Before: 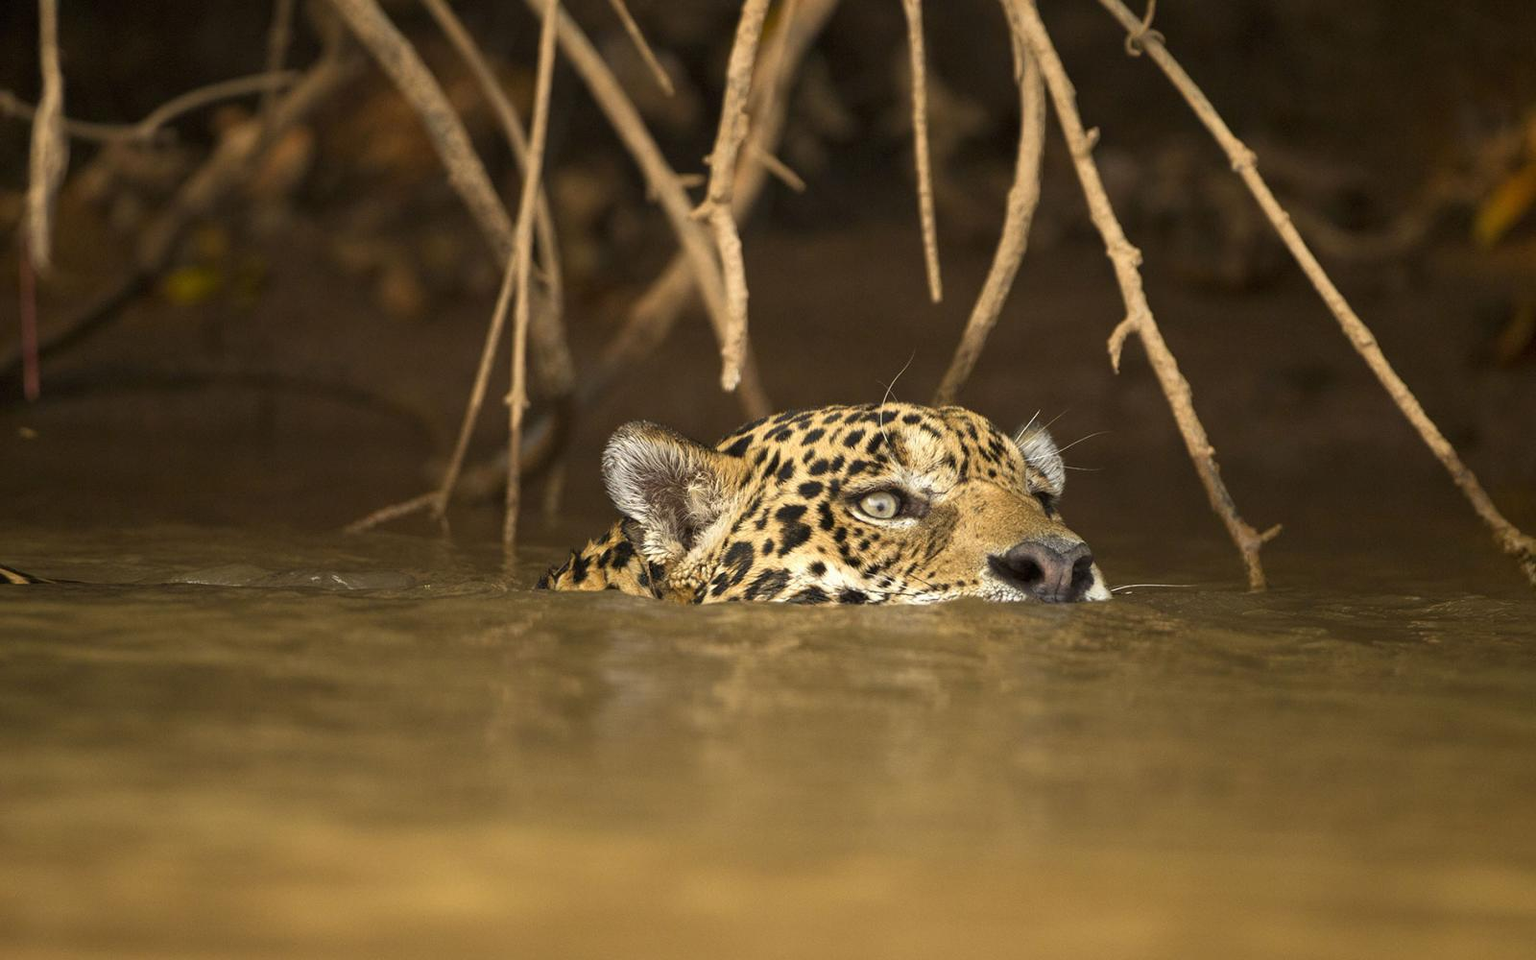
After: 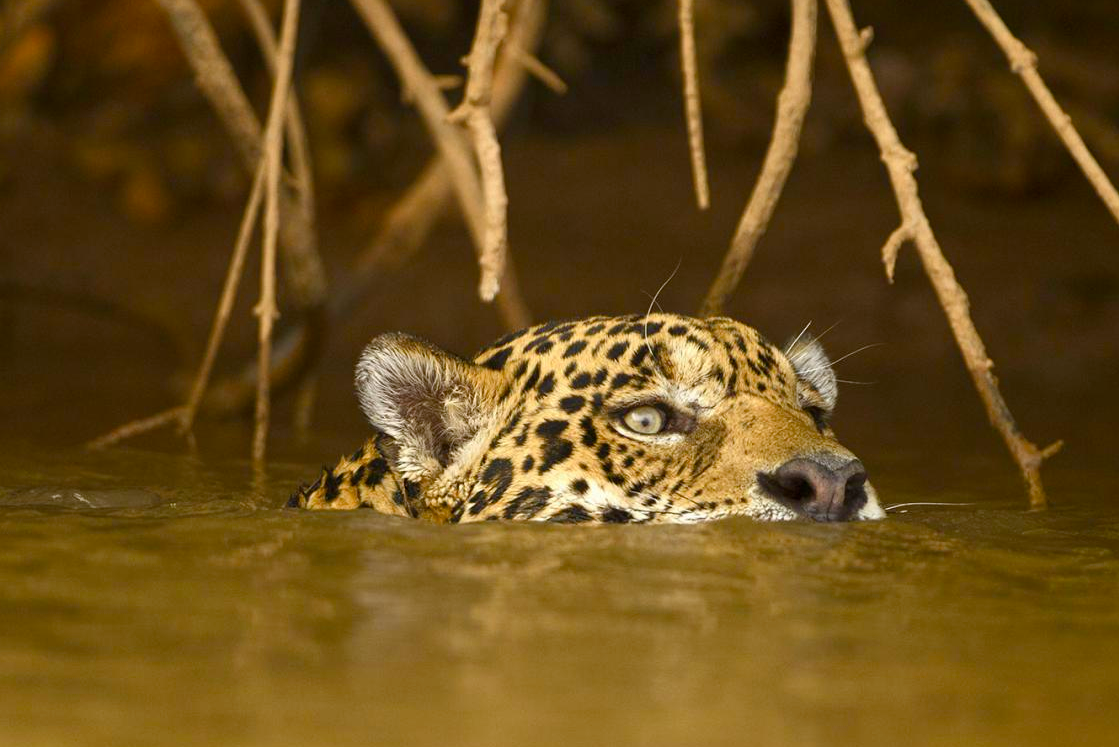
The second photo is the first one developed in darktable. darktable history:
color balance rgb: perceptual saturation grading › global saturation 20%, perceptual saturation grading › highlights -25%, perceptual saturation grading › shadows 25%
crop and rotate: left 17.046%, top 10.659%, right 12.989%, bottom 14.553%
contrast brightness saturation: contrast 0.04, saturation 0.16
